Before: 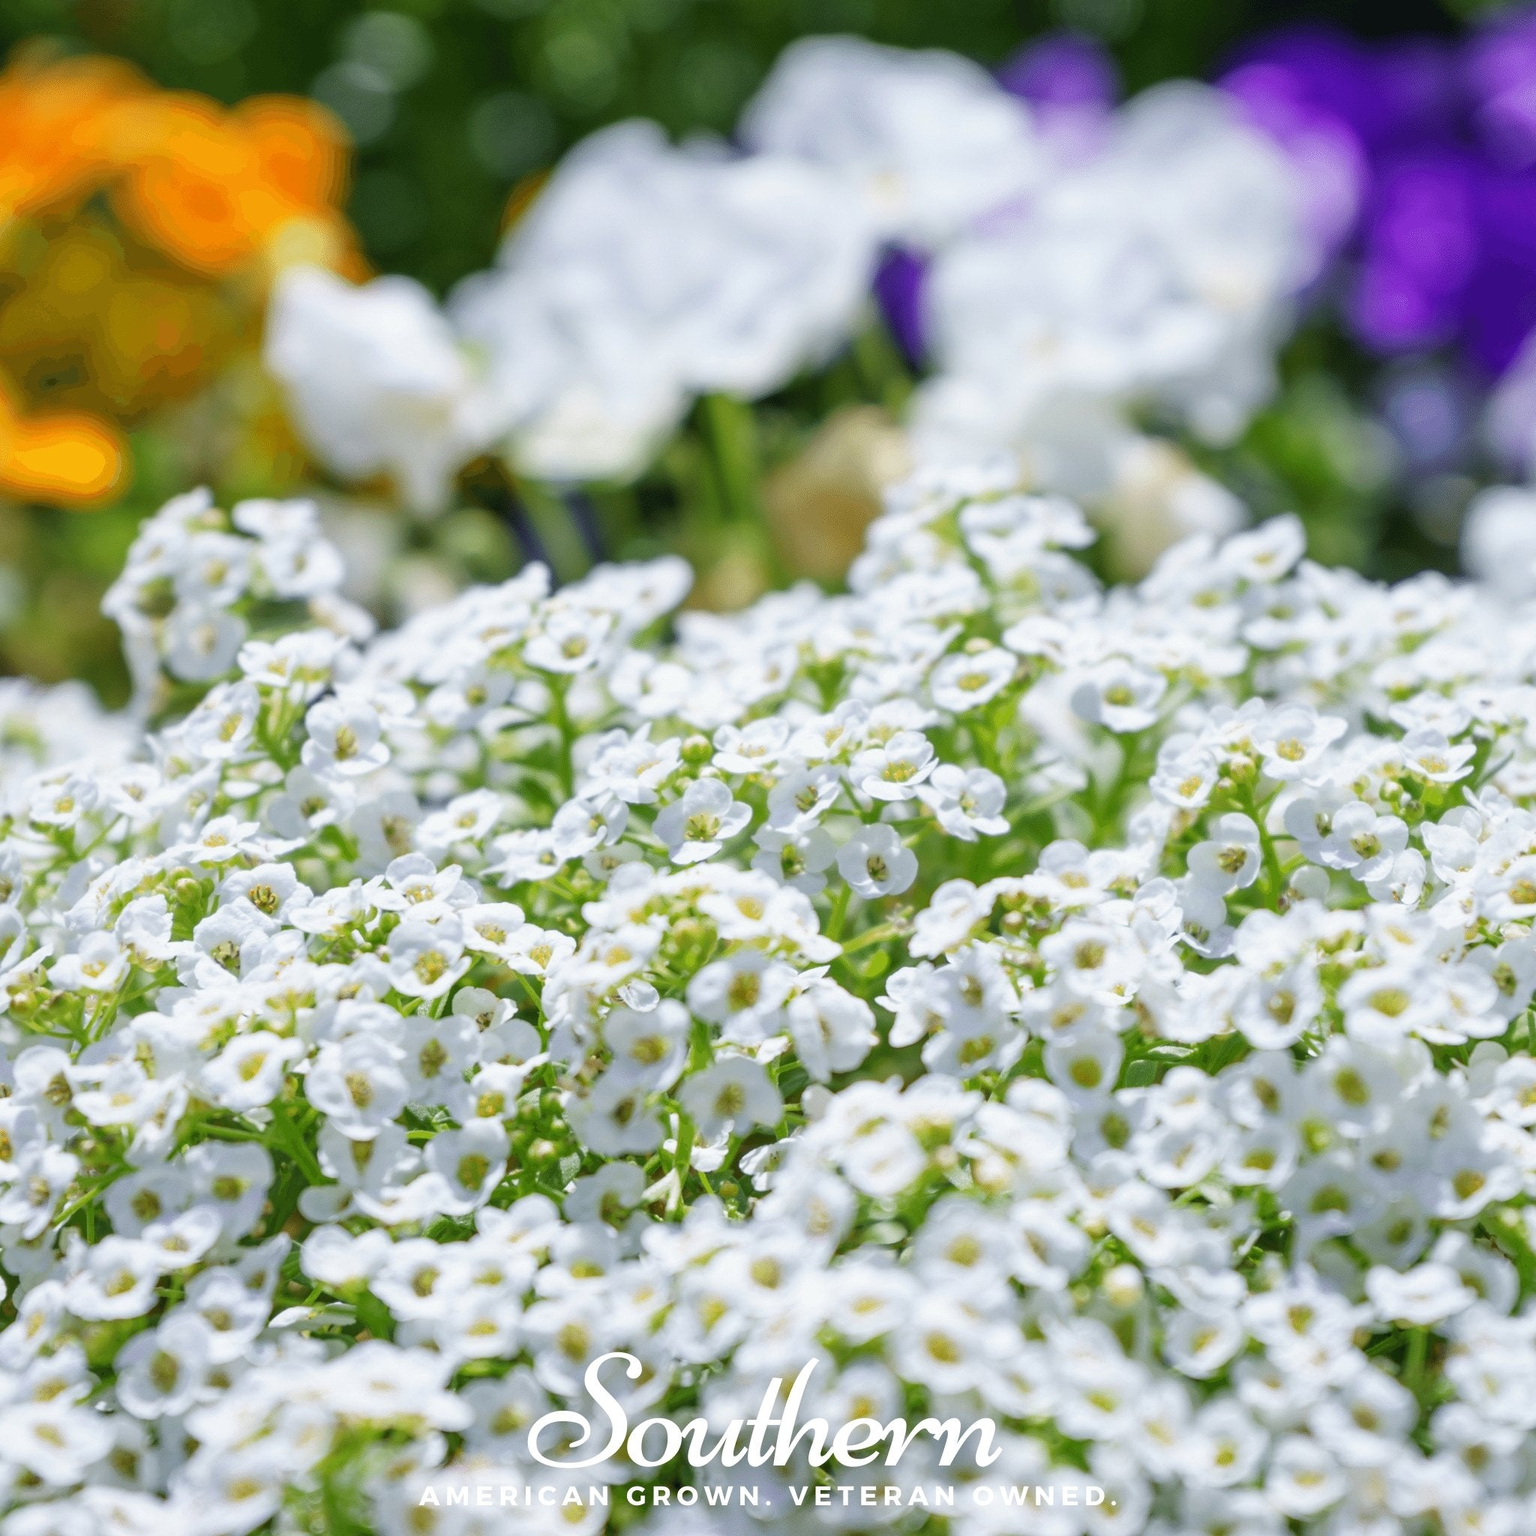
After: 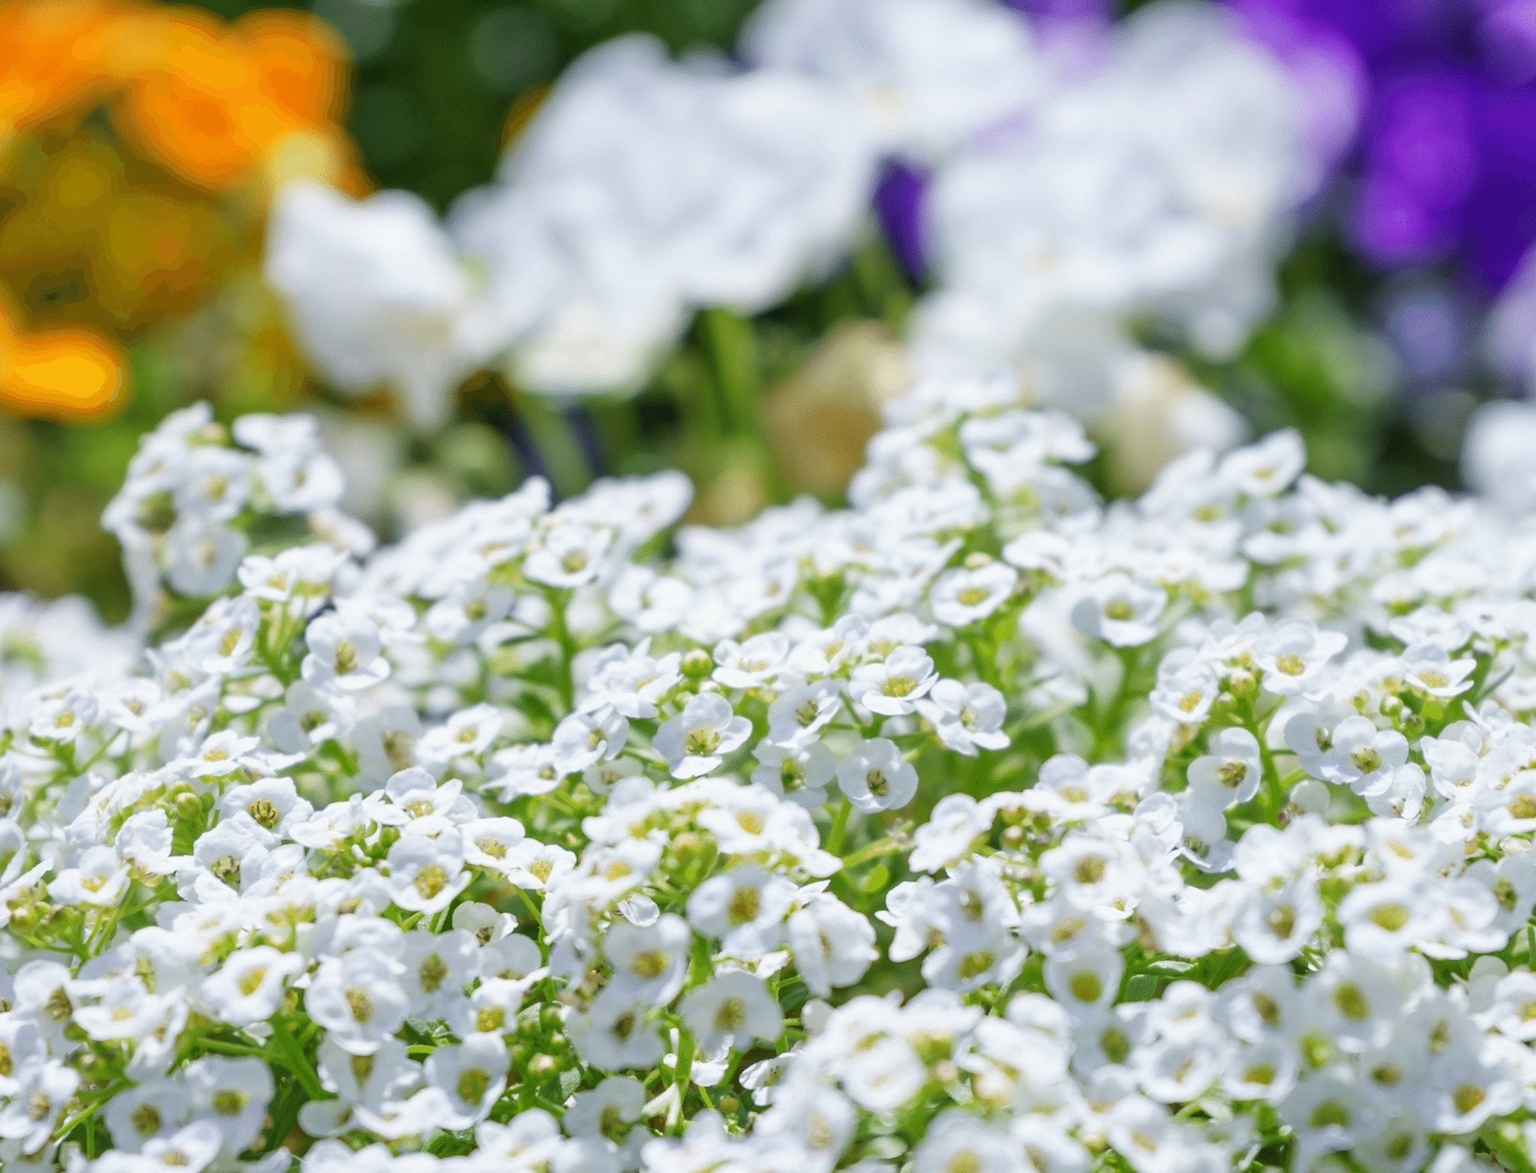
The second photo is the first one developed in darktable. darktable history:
crop: top 5.582%, bottom 18.016%
